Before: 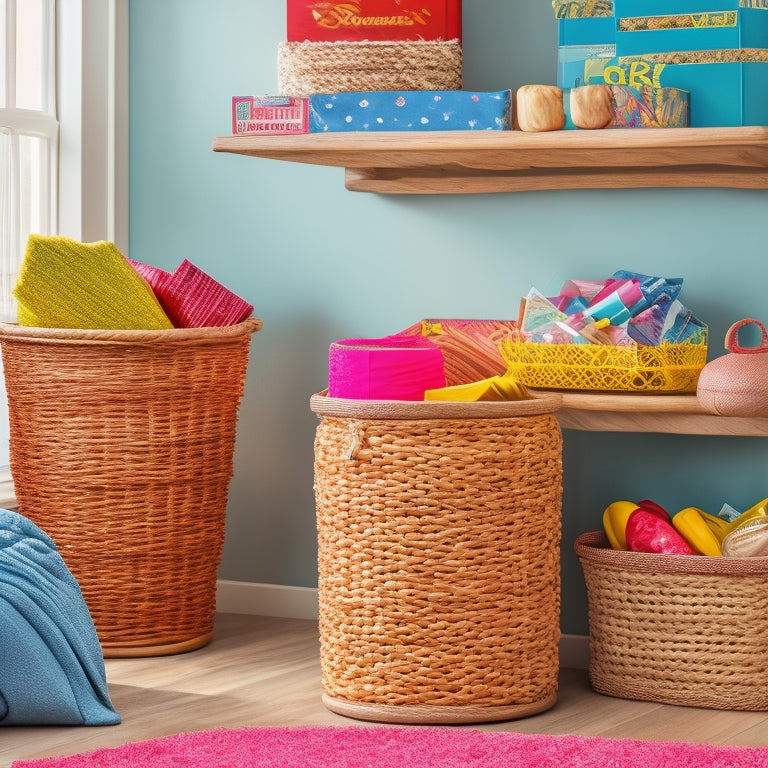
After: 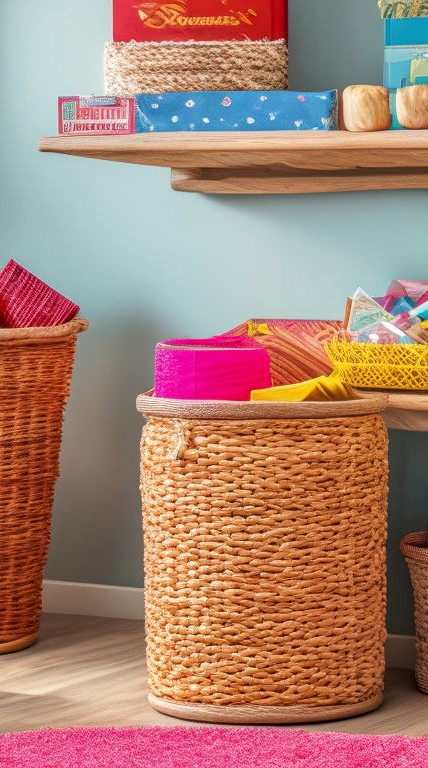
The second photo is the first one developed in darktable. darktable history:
local contrast: highlights 3%, shadows 3%, detail 133%
crop and rotate: left 22.679%, right 21.477%
